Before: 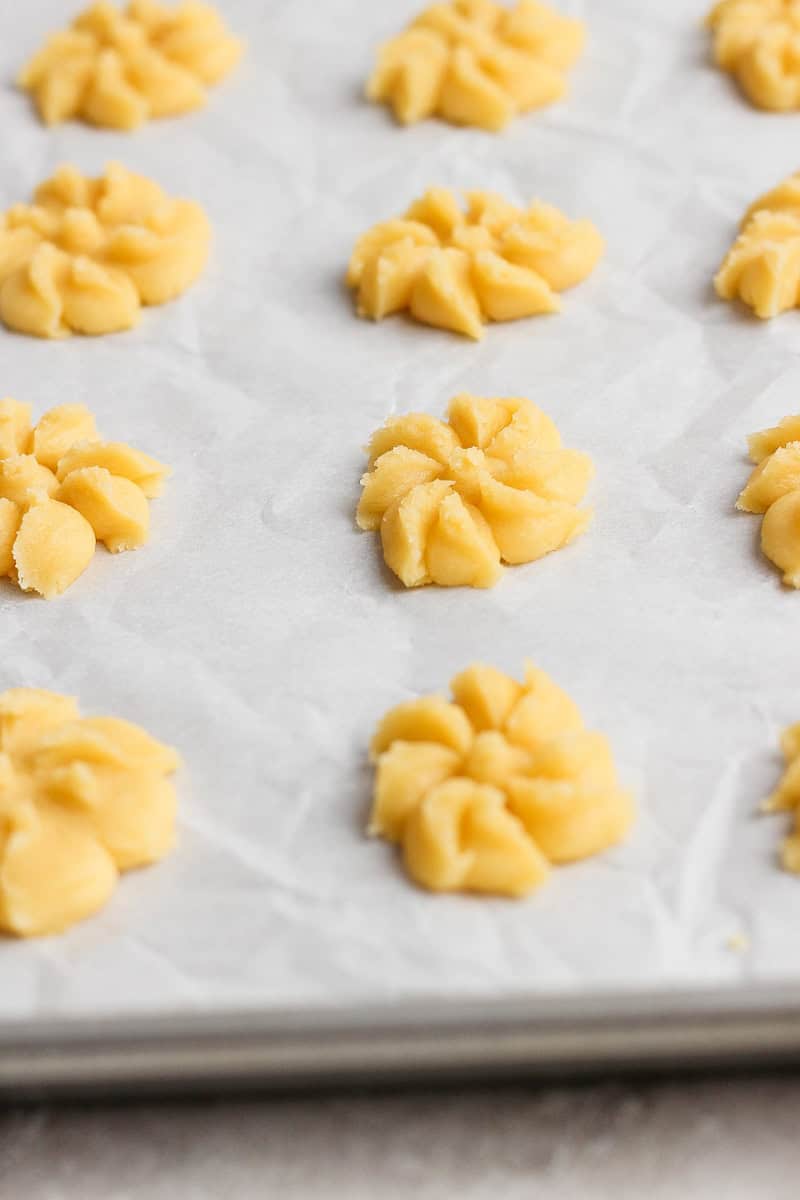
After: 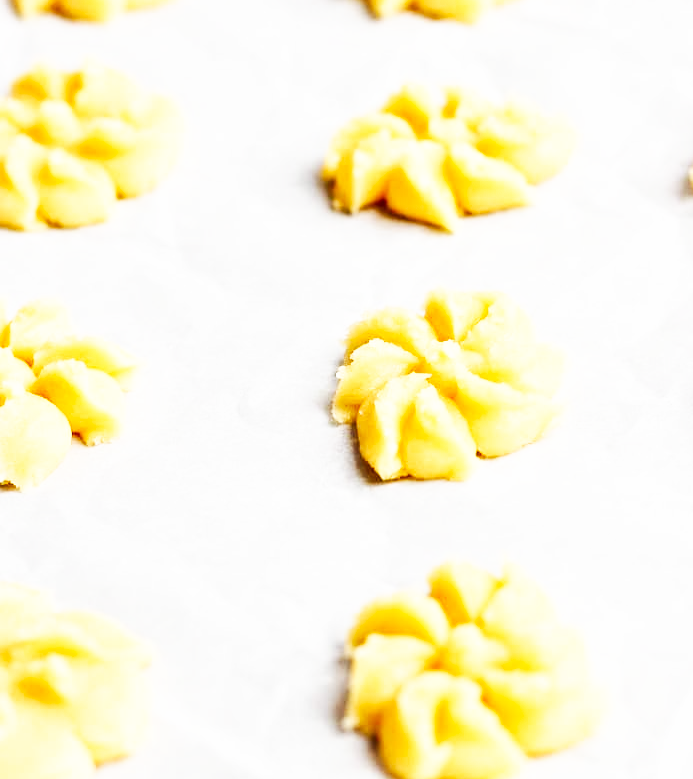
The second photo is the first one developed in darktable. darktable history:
crop: left 3.052%, top 8.973%, right 9.617%, bottom 26.081%
base curve: curves: ch0 [(0, 0) (0.007, 0.004) (0.027, 0.03) (0.046, 0.07) (0.207, 0.54) (0.442, 0.872) (0.673, 0.972) (1, 1)], preserve colors none
contrast equalizer: y [[0.511, 0.558, 0.631, 0.632, 0.559, 0.512], [0.5 ×6], [0.507, 0.559, 0.627, 0.644, 0.647, 0.647], [0 ×6], [0 ×6]]
